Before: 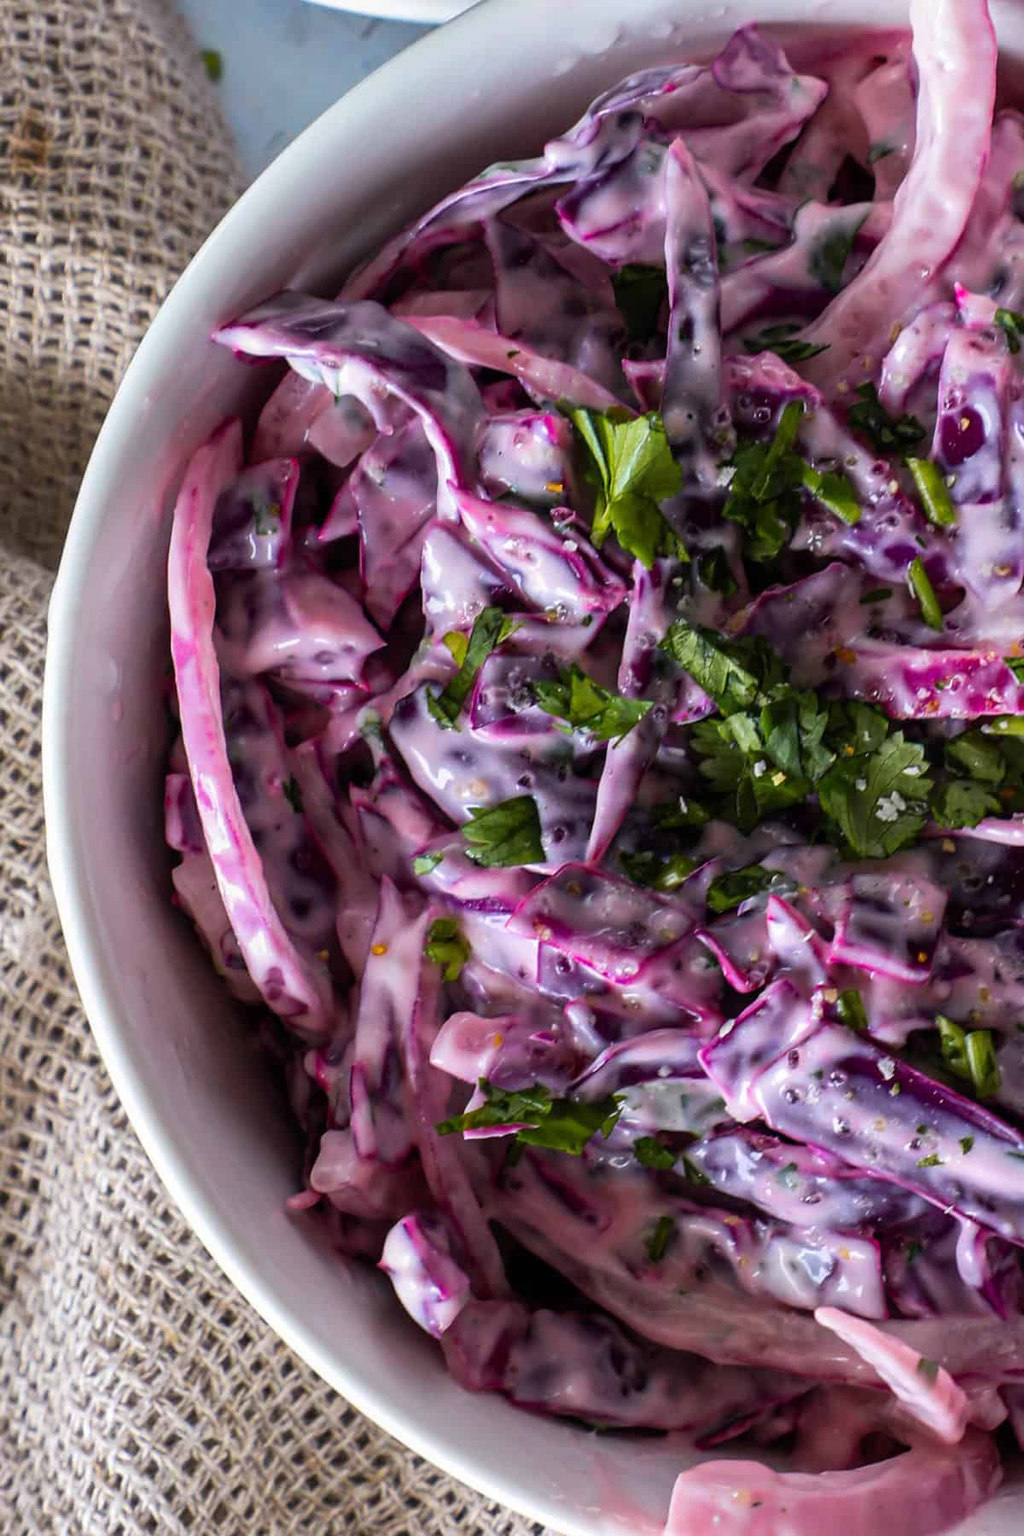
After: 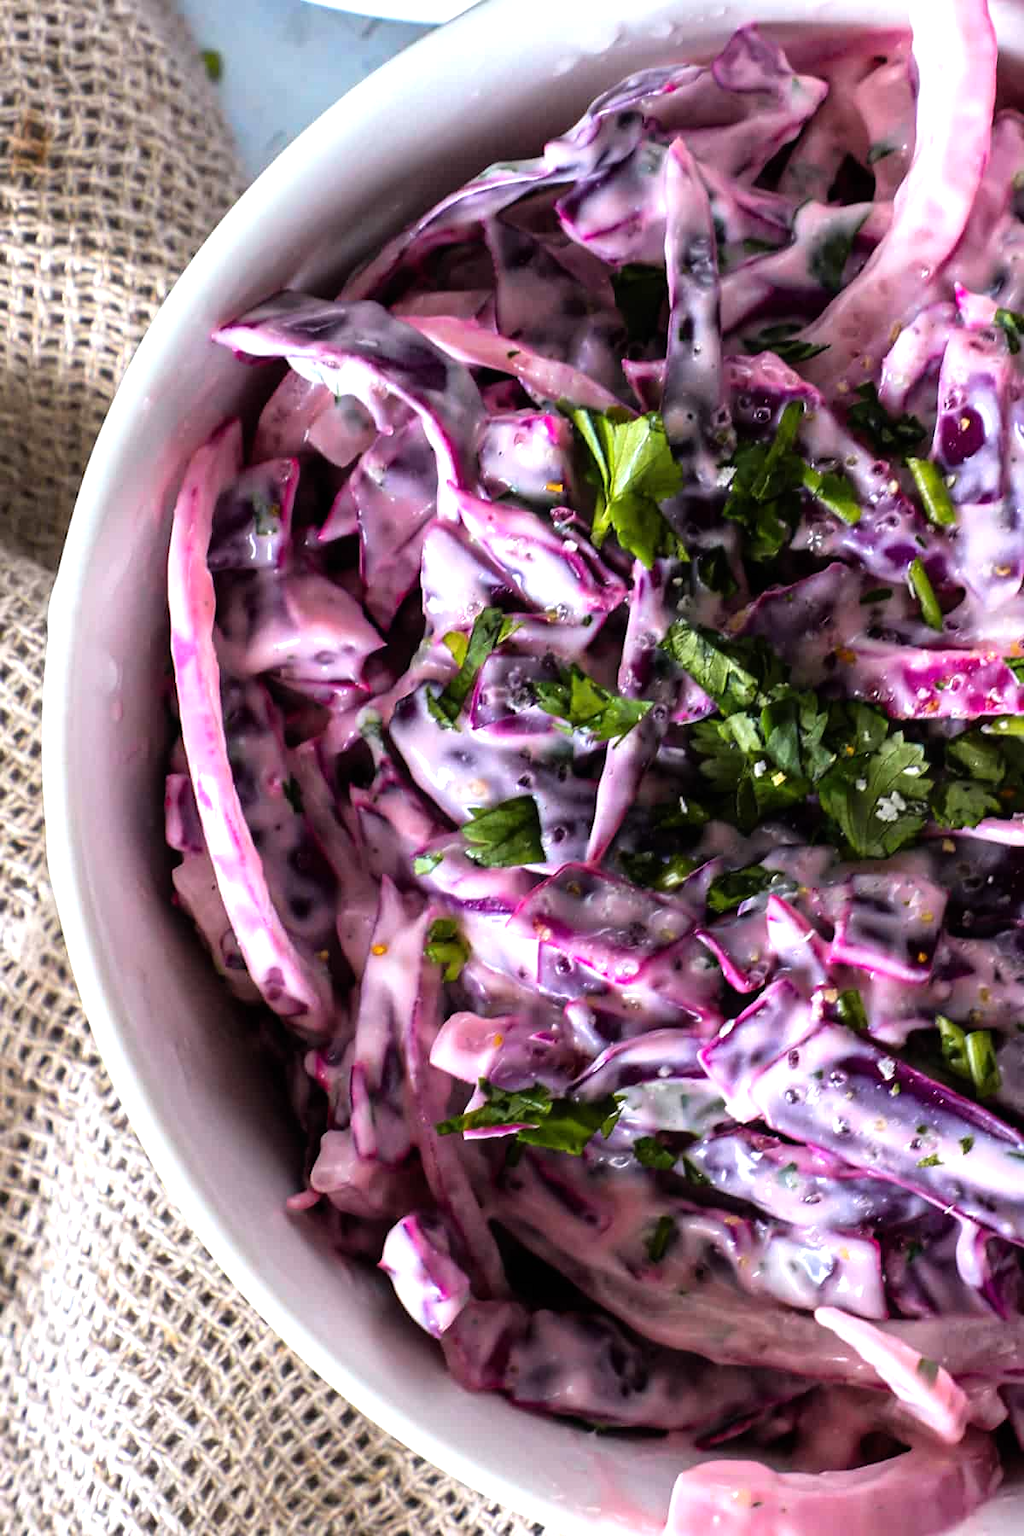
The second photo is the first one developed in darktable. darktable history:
tone equalizer: -8 EV -0.749 EV, -7 EV -0.711 EV, -6 EV -0.591 EV, -5 EV -0.412 EV, -3 EV 0.367 EV, -2 EV 0.6 EV, -1 EV 0.7 EV, +0 EV 0.758 EV
